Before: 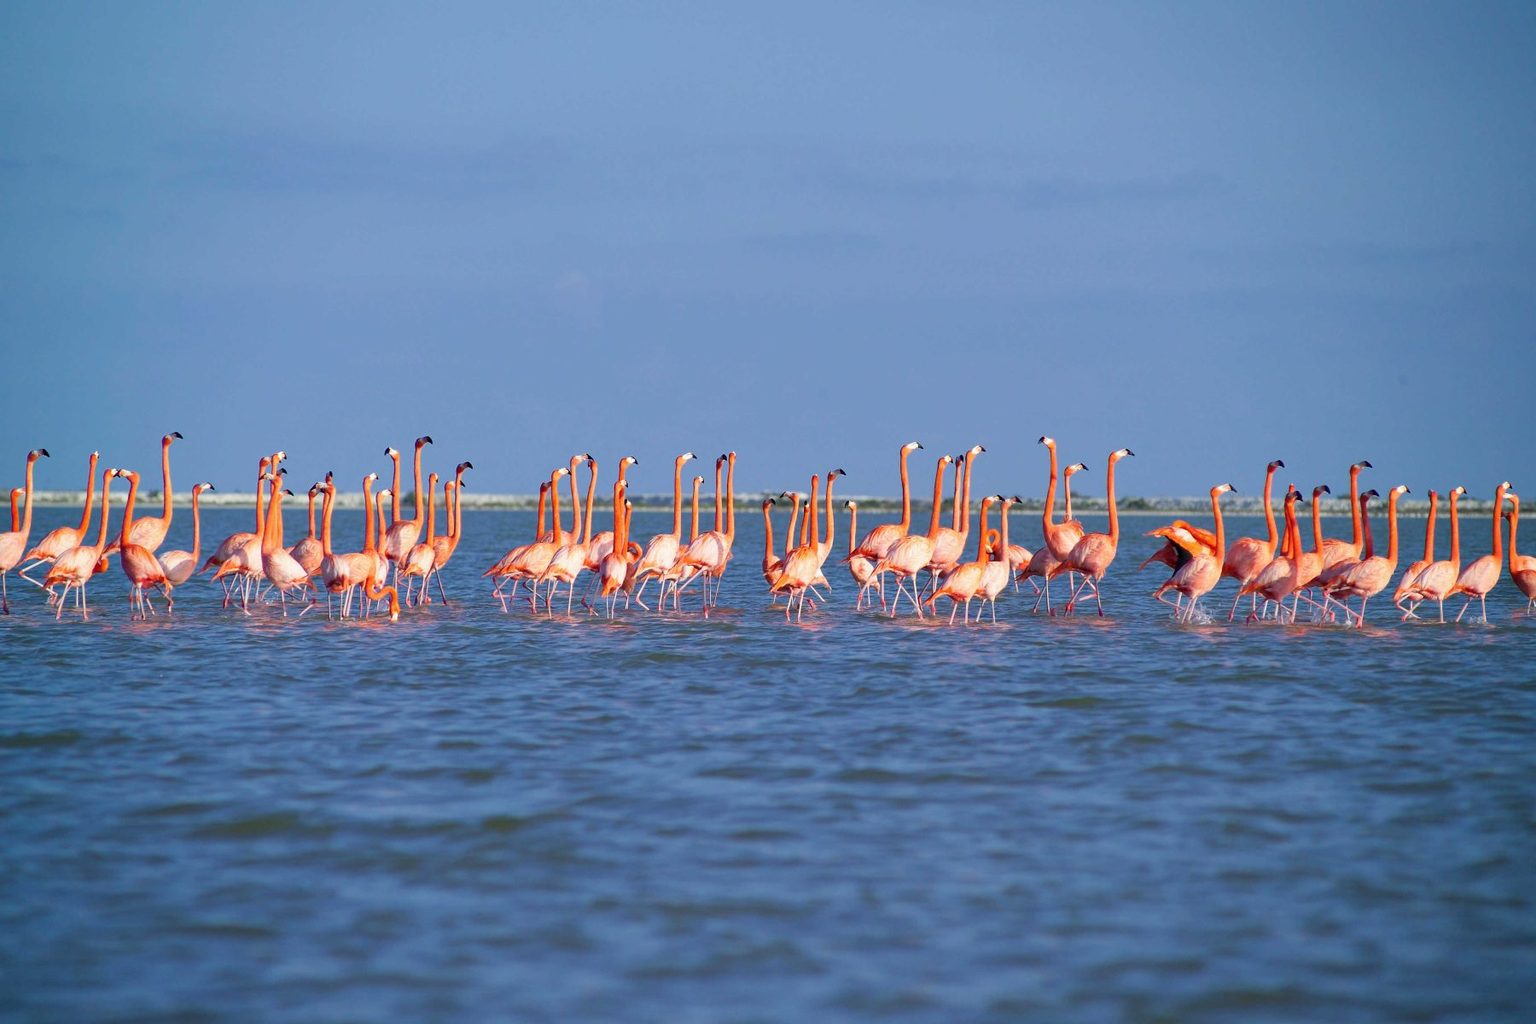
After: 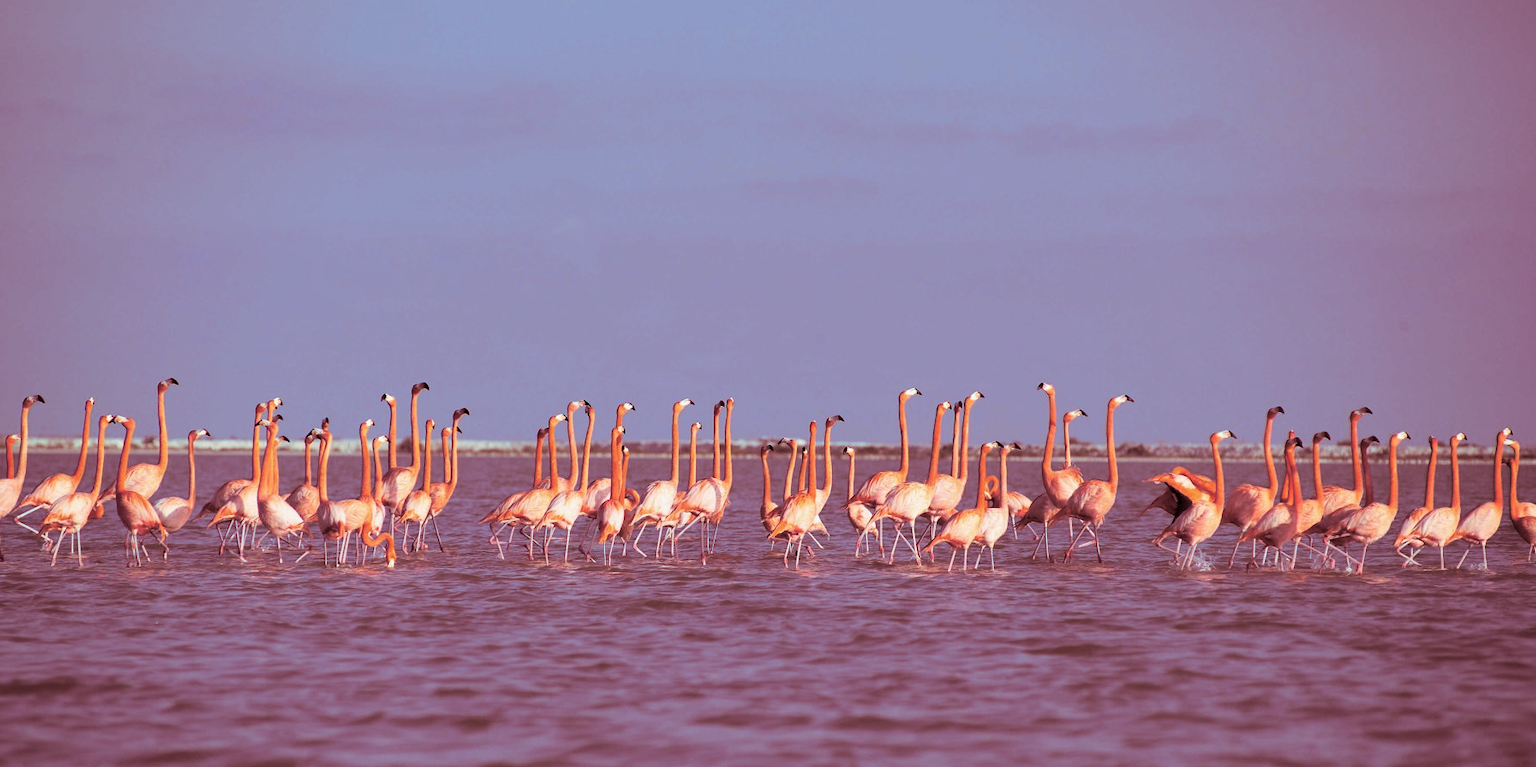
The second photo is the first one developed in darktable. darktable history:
crop: left 0.387%, top 5.469%, bottom 19.809%
split-toning: highlights › saturation 0, balance -61.83
